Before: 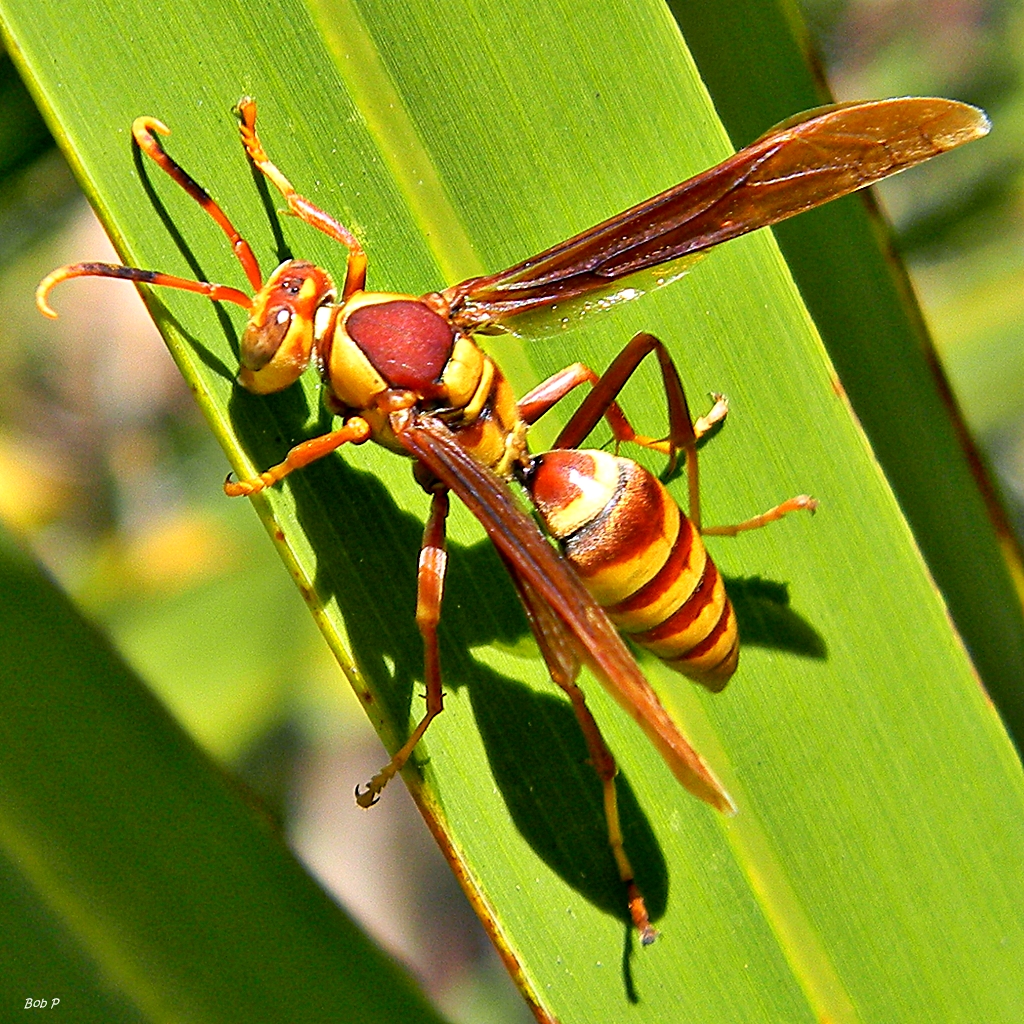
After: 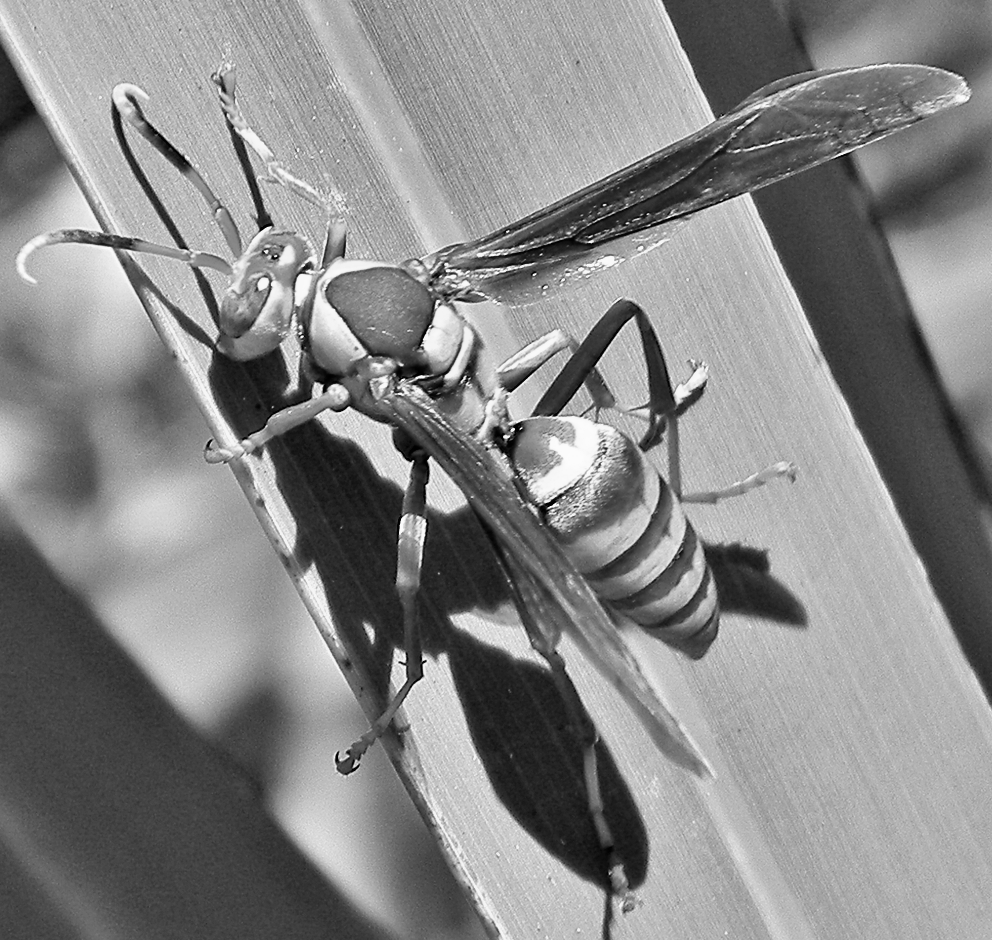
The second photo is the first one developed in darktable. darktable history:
crop: left 1.964%, top 3.251%, right 1.122%, bottom 4.933%
monochrome: on, module defaults
